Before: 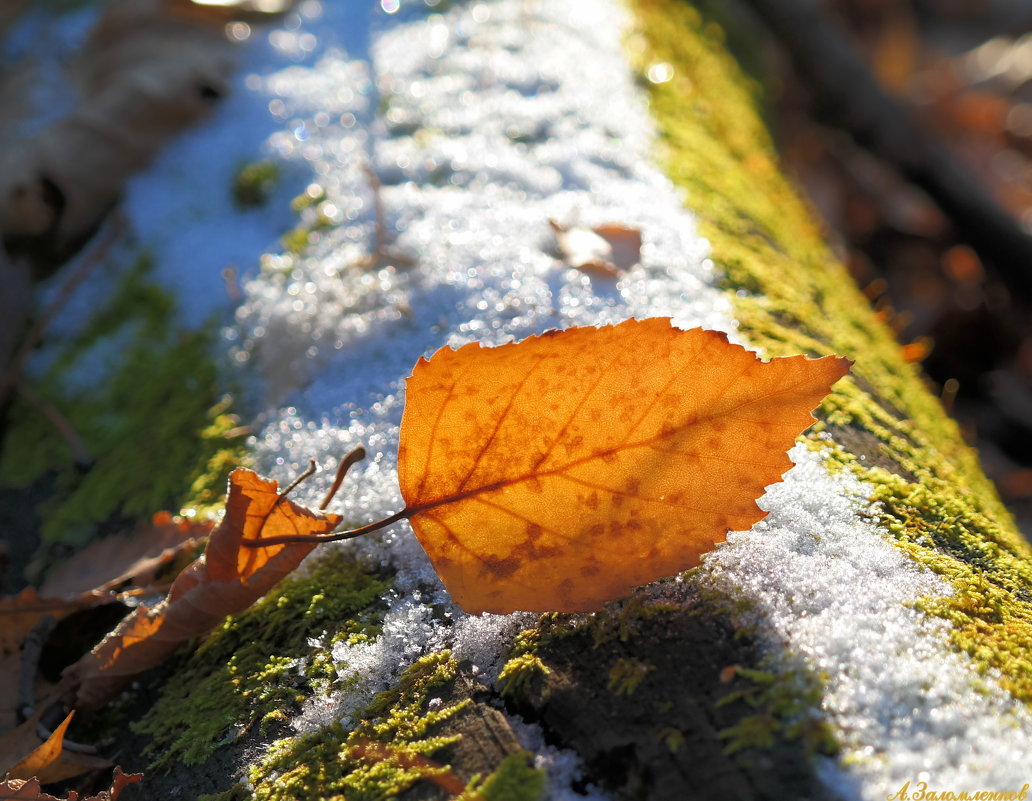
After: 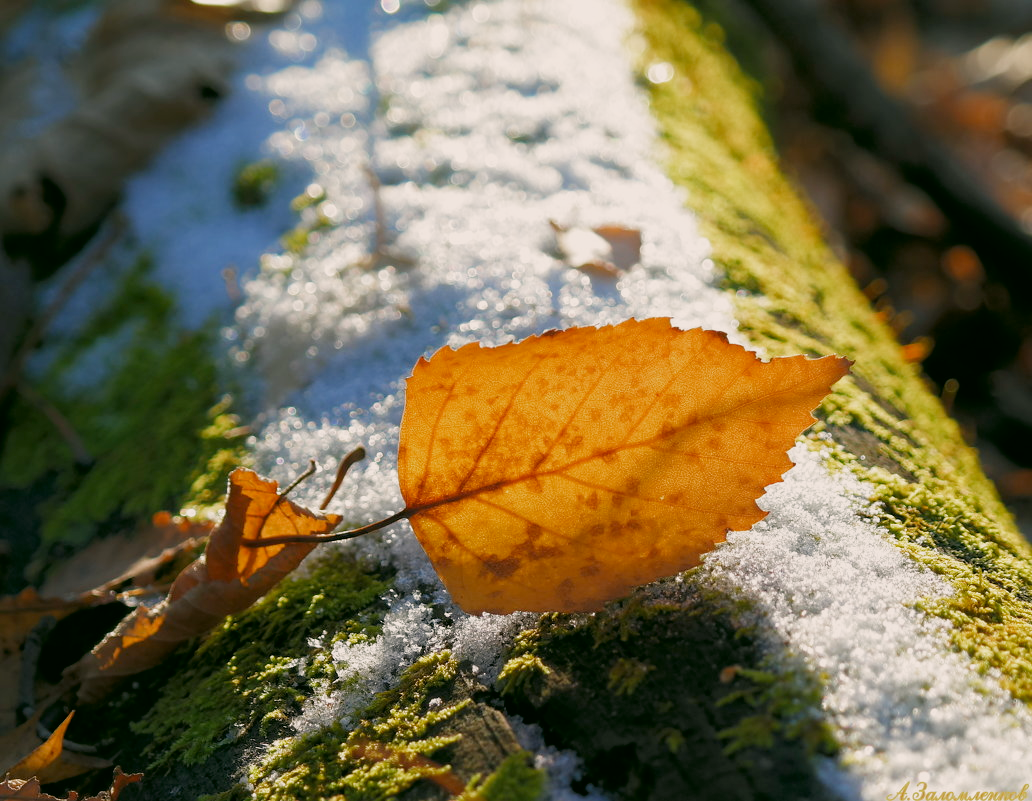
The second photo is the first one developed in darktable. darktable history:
filmic rgb: black relative exposure -14.16 EV, white relative exposure 3.35 EV, hardness 7.93, contrast 0.988, preserve chrominance no, color science v4 (2020), contrast in shadows soft
color correction: highlights a* 4.06, highlights b* 4.92, shadows a* -7.31, shadows b* 4.98
